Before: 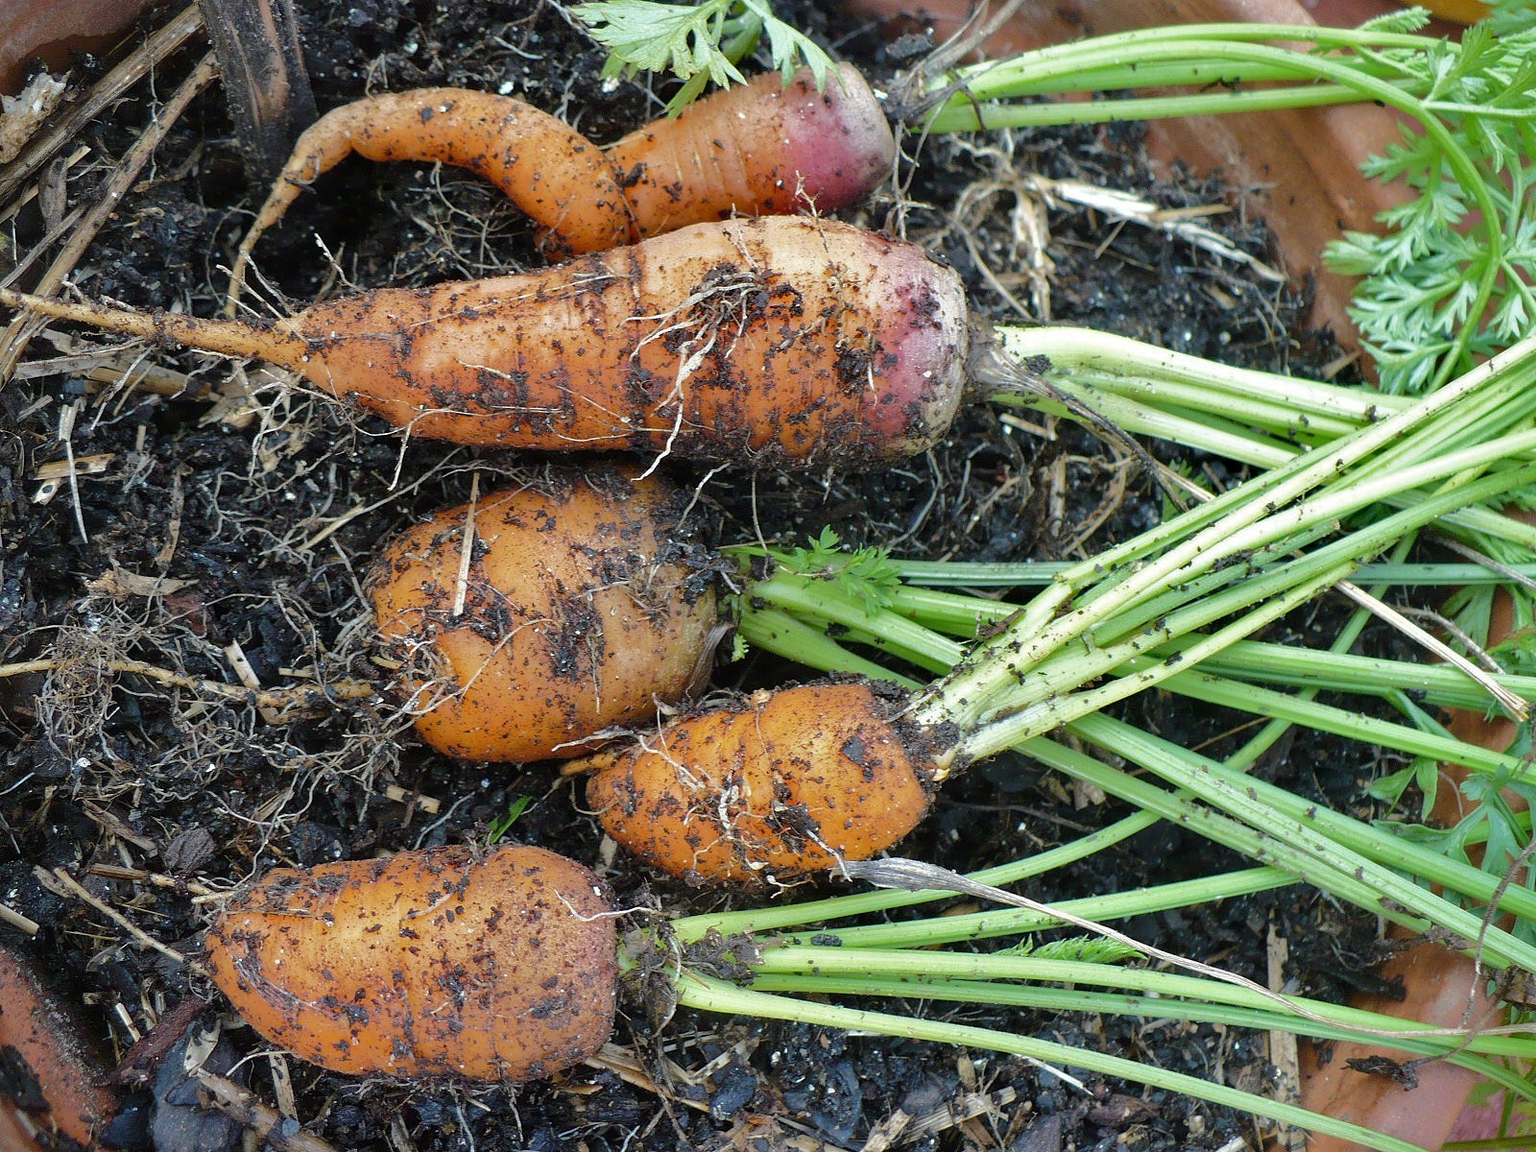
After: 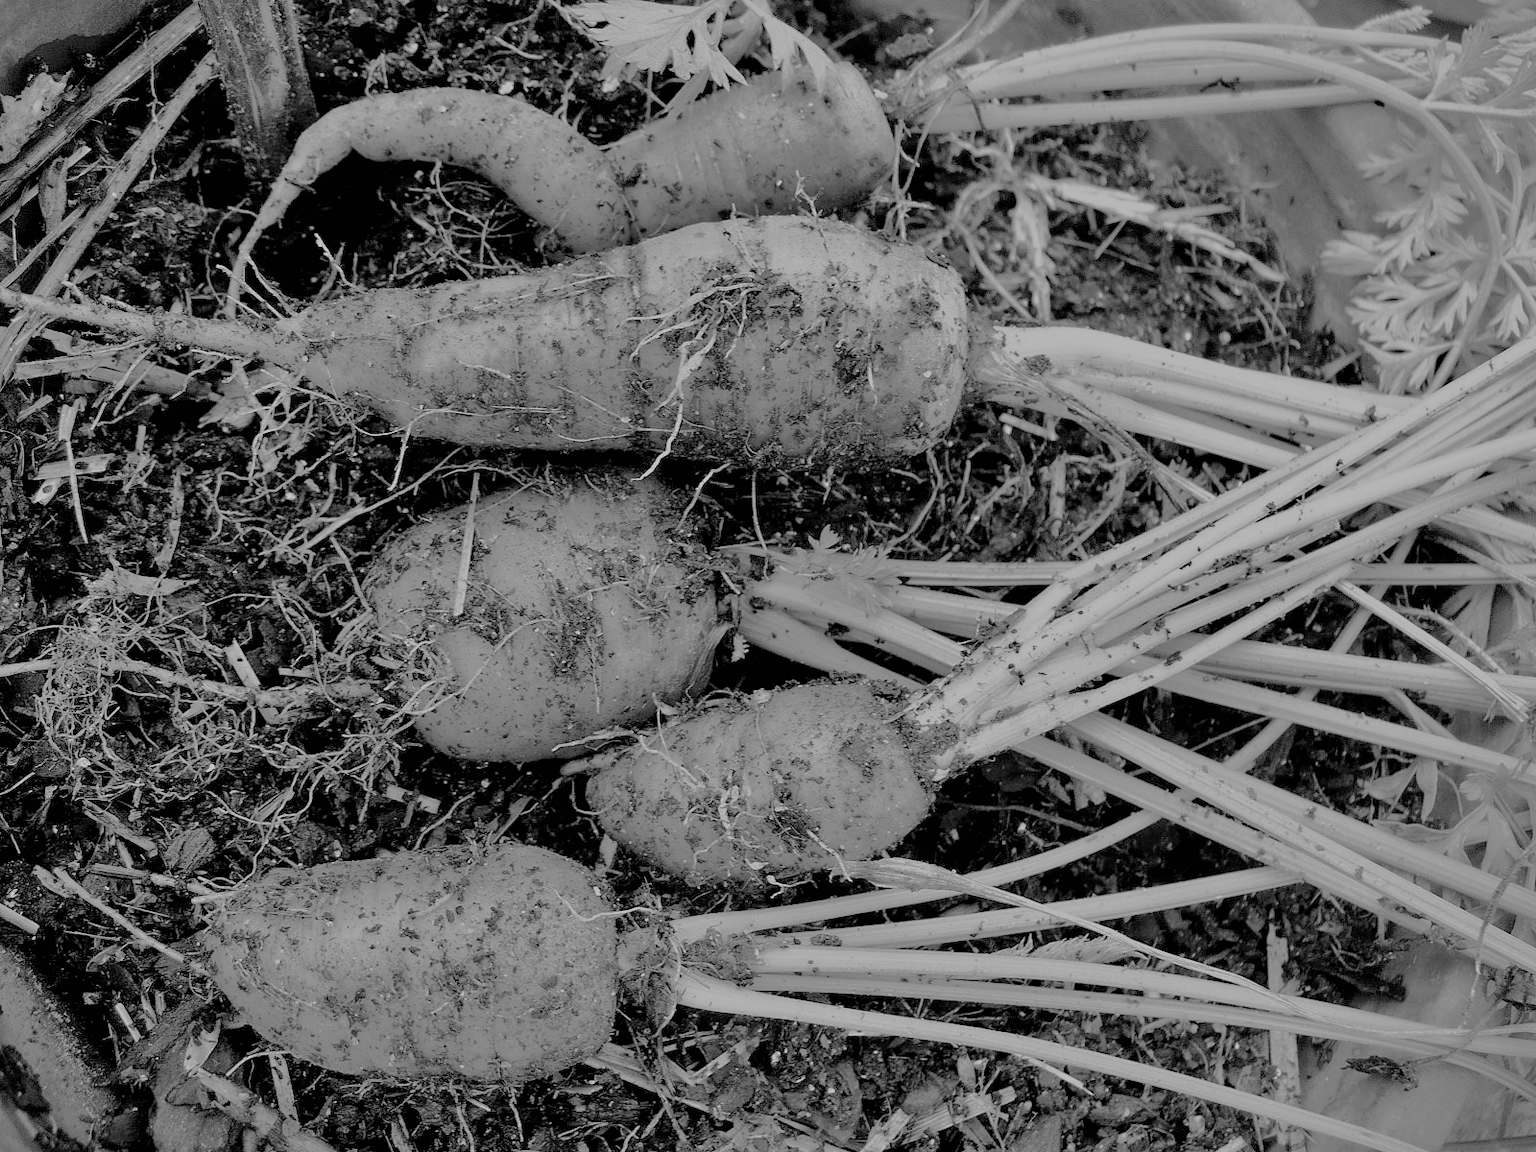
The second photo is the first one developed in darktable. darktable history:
sharpen: radius 5.325, amount 0.312, threshold 26.433
white balance: red 0.988, blue 1.017
exposure: exposure 0.236 EV, compensate highlight preservation false
monochrome: on, module defaults
shadows and highlights: shadows 37.27, highlights -28.18, soften with gaussian
filmic rgb: black relative exposure -4.42 EV, white relative exposure 6.58 EV, hardness 1.85, contrast 0.5
